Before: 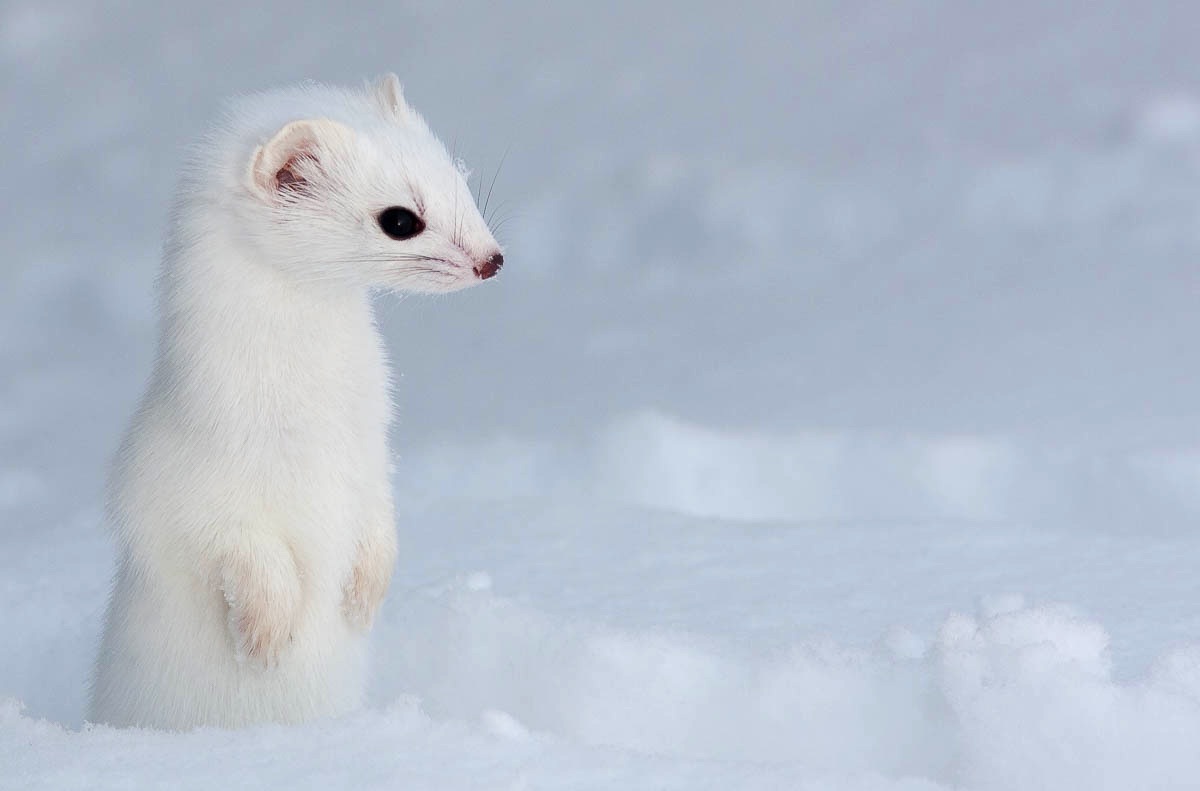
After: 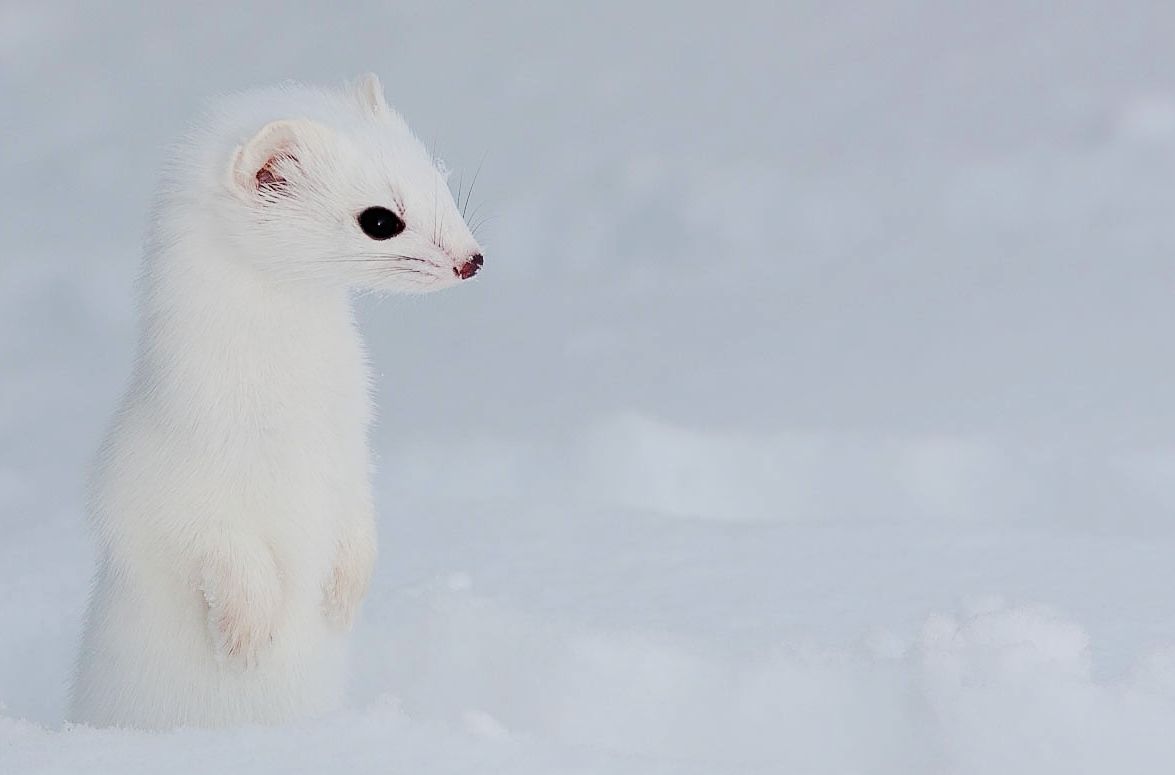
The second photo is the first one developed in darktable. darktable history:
crop: left 1.743%, right 0.268%, bottom 2.011%
contrast brightness saturation: brightness 0.15
sharpen: on, module defaults
exposure: exposure -0.492 EV, compensate highlight preservation false
tone curve: curves: ch0 [(0, 0) (0.003, 0.007) (0.011, 0.008) (0.025, 0.007) (0.044, 0.009) (0.069, 0.012) (0.1, 0.02) (0.136, 0.035) (0.177, 0.06) (0.224, 0.104) (0.277, 0.16) (0.335, 0.228) (0.399, 0.308) (0.468, 0.418) (0.543, 0.525) (0.623, 0.635) (0.709, 0.723) (0.801, 0.802) (0.898, 0.889) (1, 1)], preserve colors none
